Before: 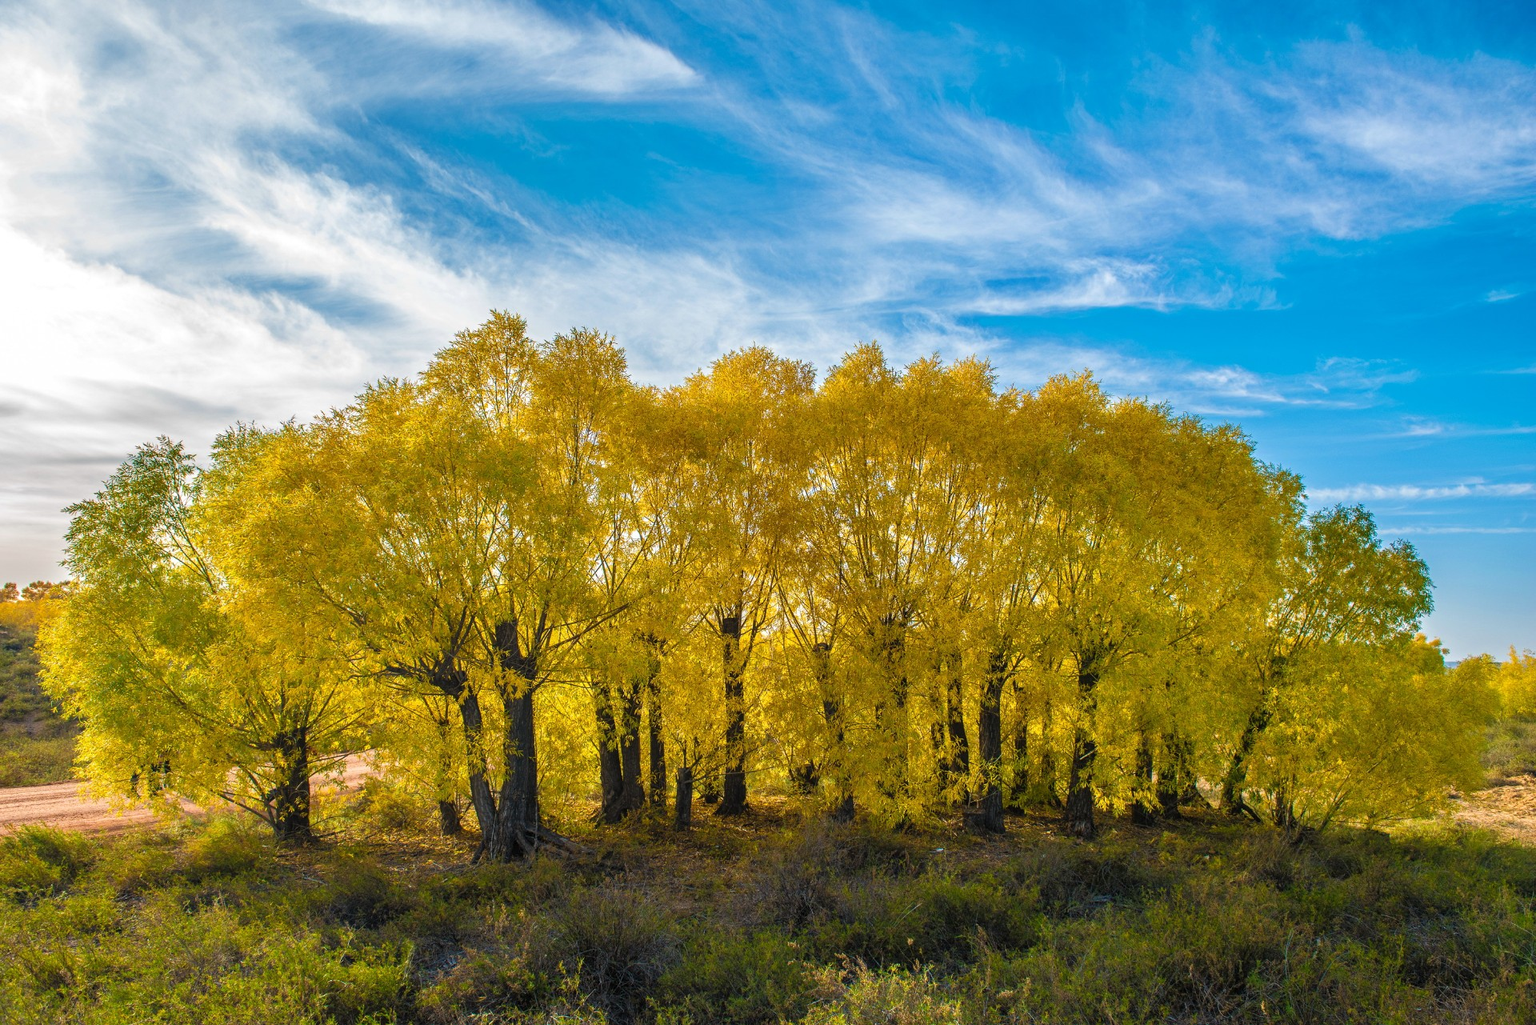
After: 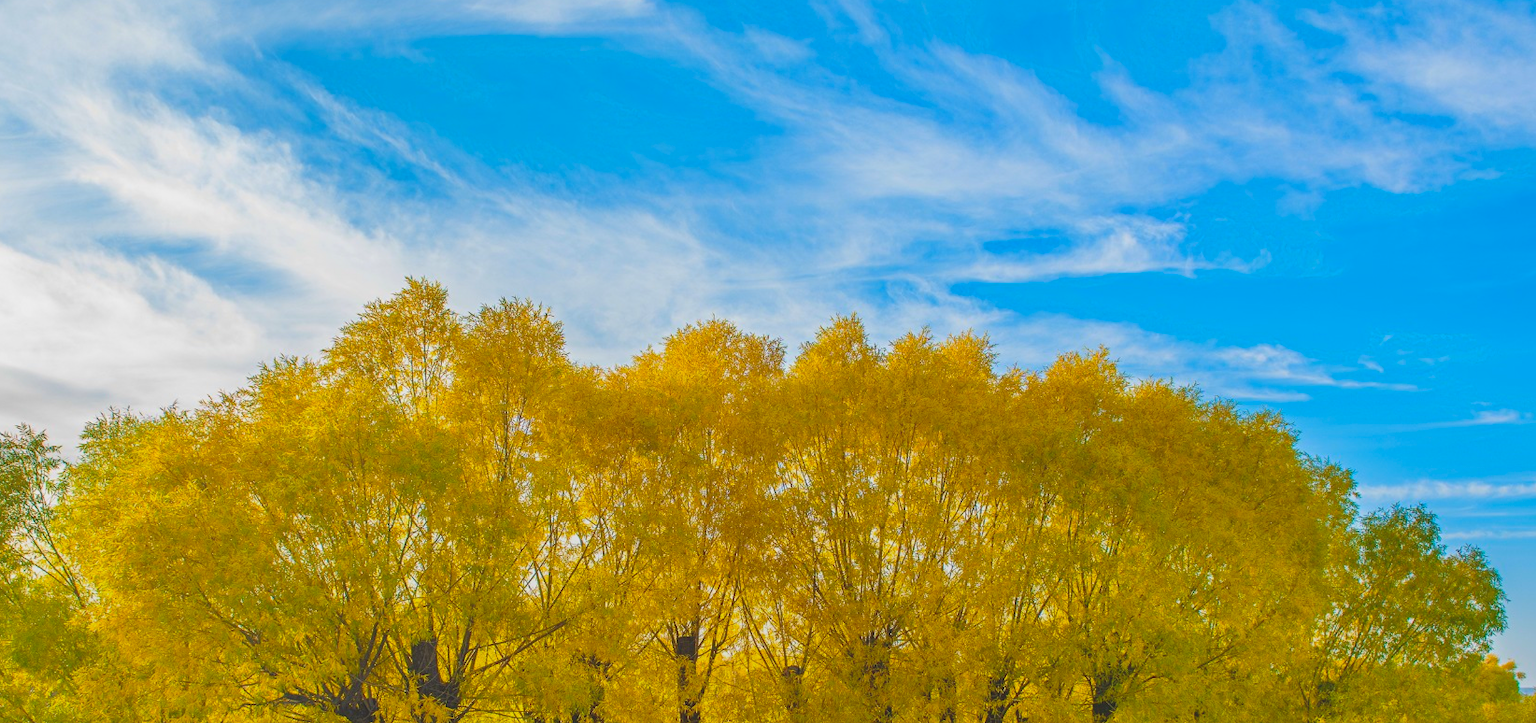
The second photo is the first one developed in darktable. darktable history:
crop and rotate: left 9.345%, top 7.22%, right 4.982%, bottom 32.331%
contrast brightness saturation: saturation 0.18
local contrast: detail 70%
